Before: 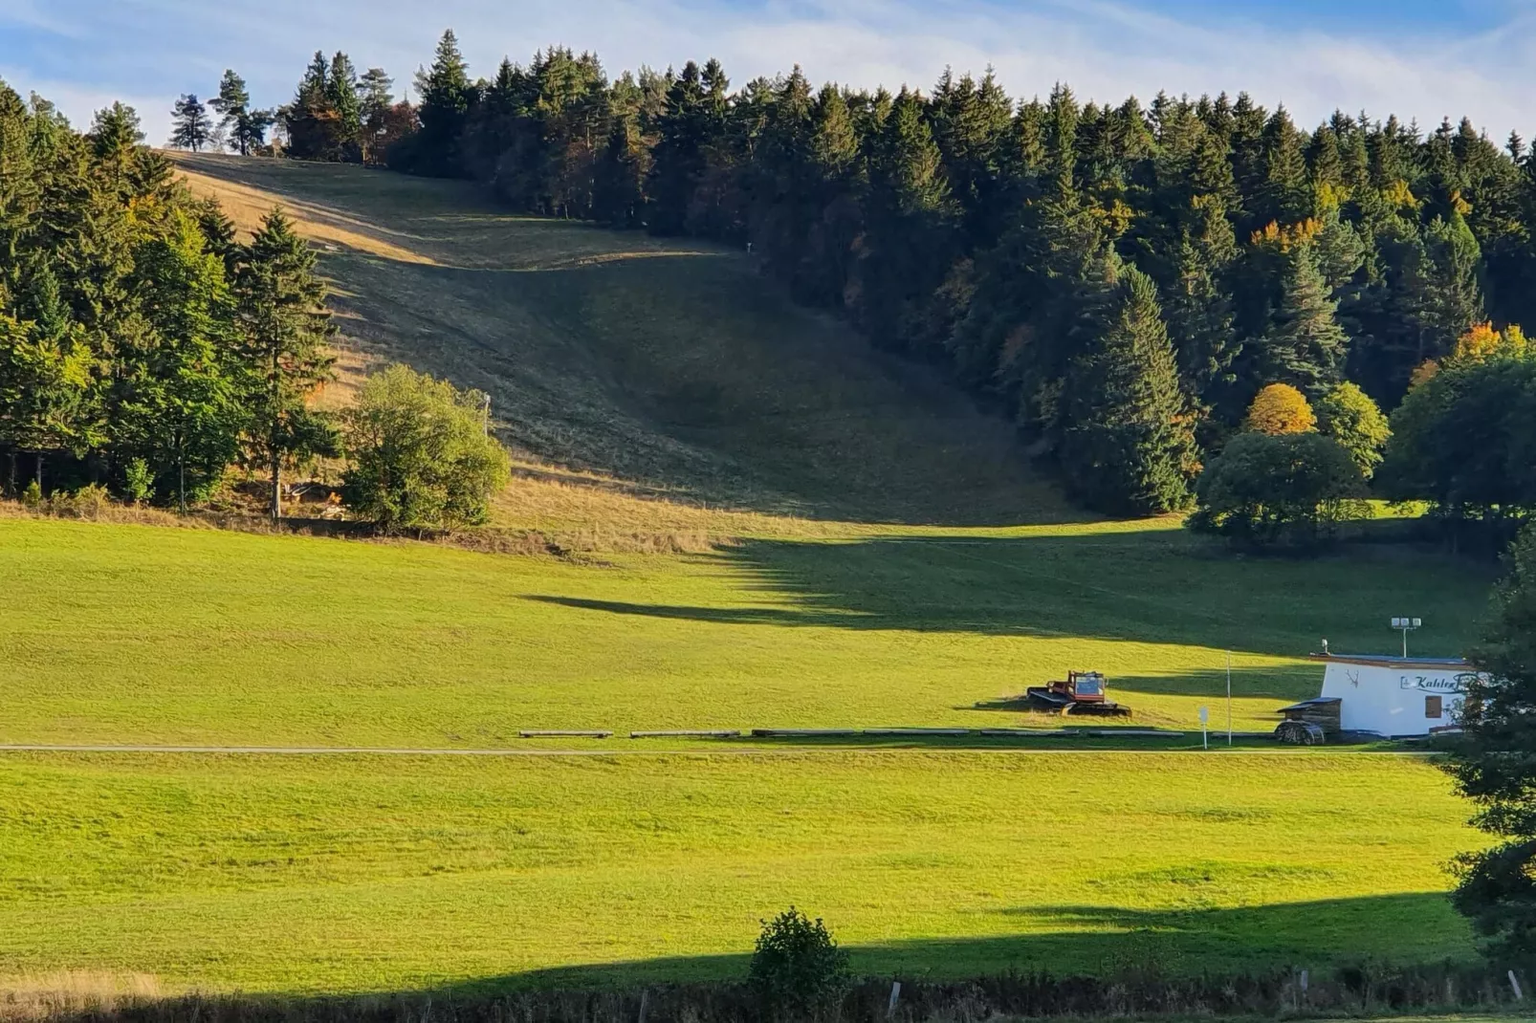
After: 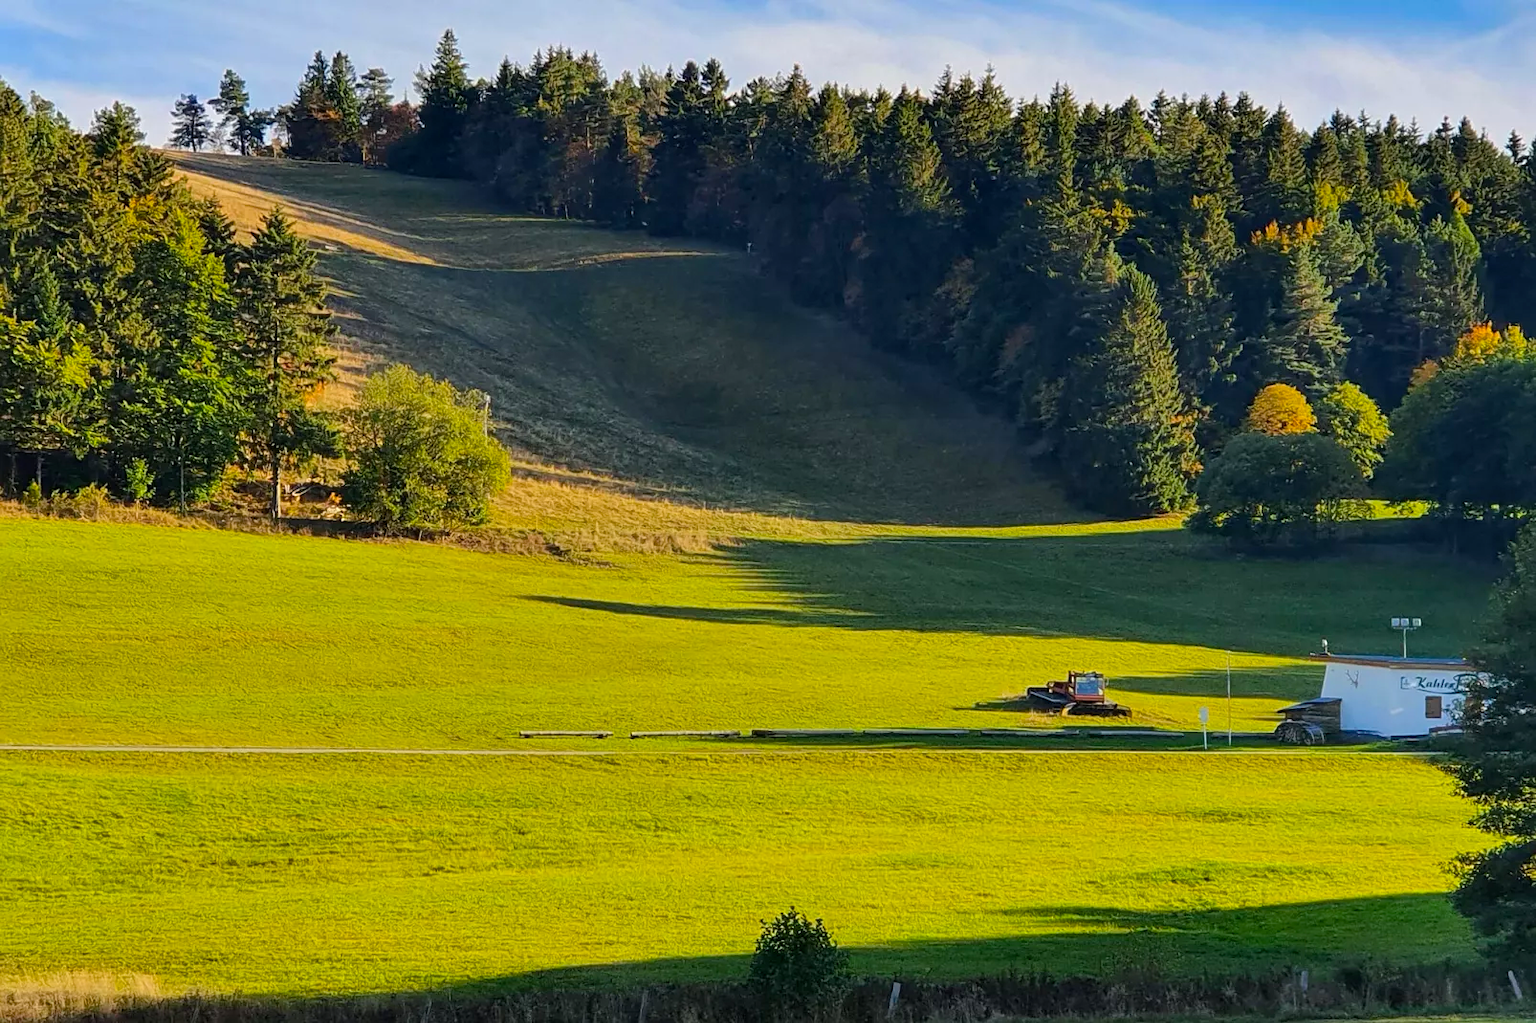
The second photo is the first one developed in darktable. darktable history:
sharpen: amount 0.21
color balance rgb: linear chroma grading › global chroma -1.224%, perceptual saturation grading › global saturation 29.39%
